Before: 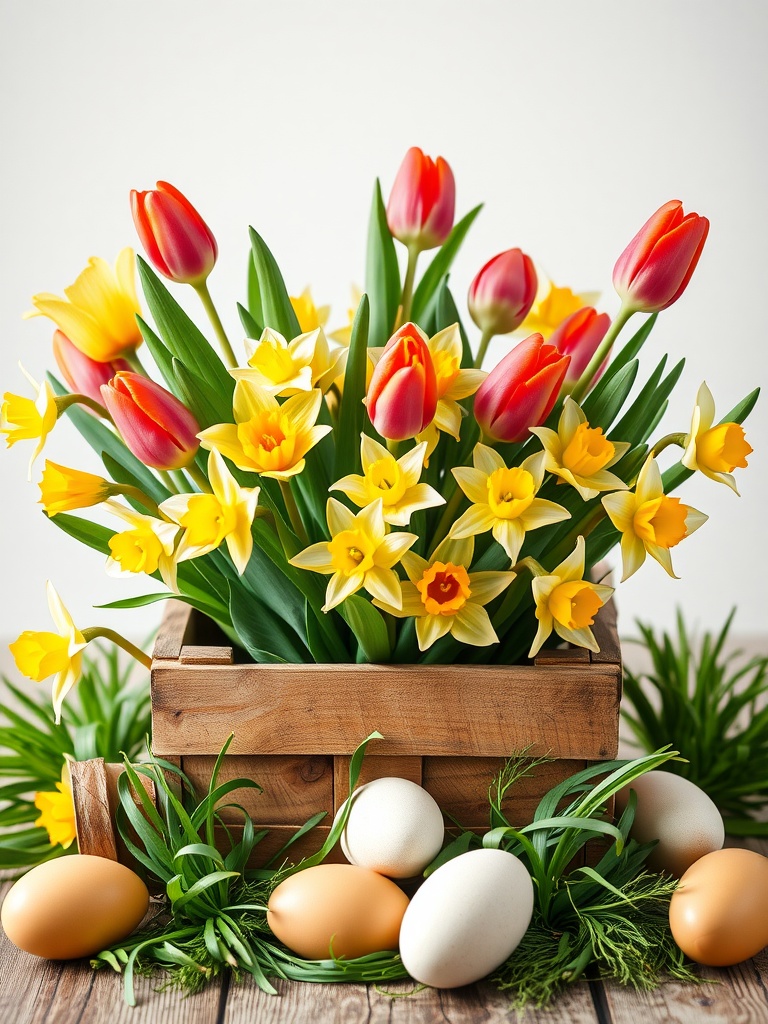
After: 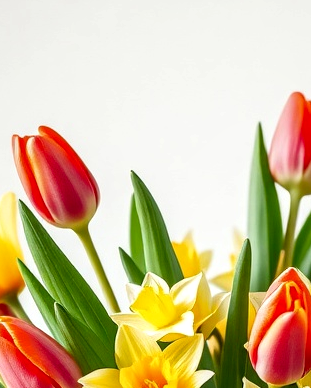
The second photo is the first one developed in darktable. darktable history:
crop: left 15.452%, top 5.459%, right 43.956%, bottom 56.62%
local contrast: detail 130%
exposure: black level correction 0.005, exposure 0.014 EV, compensate highlight preservation false
